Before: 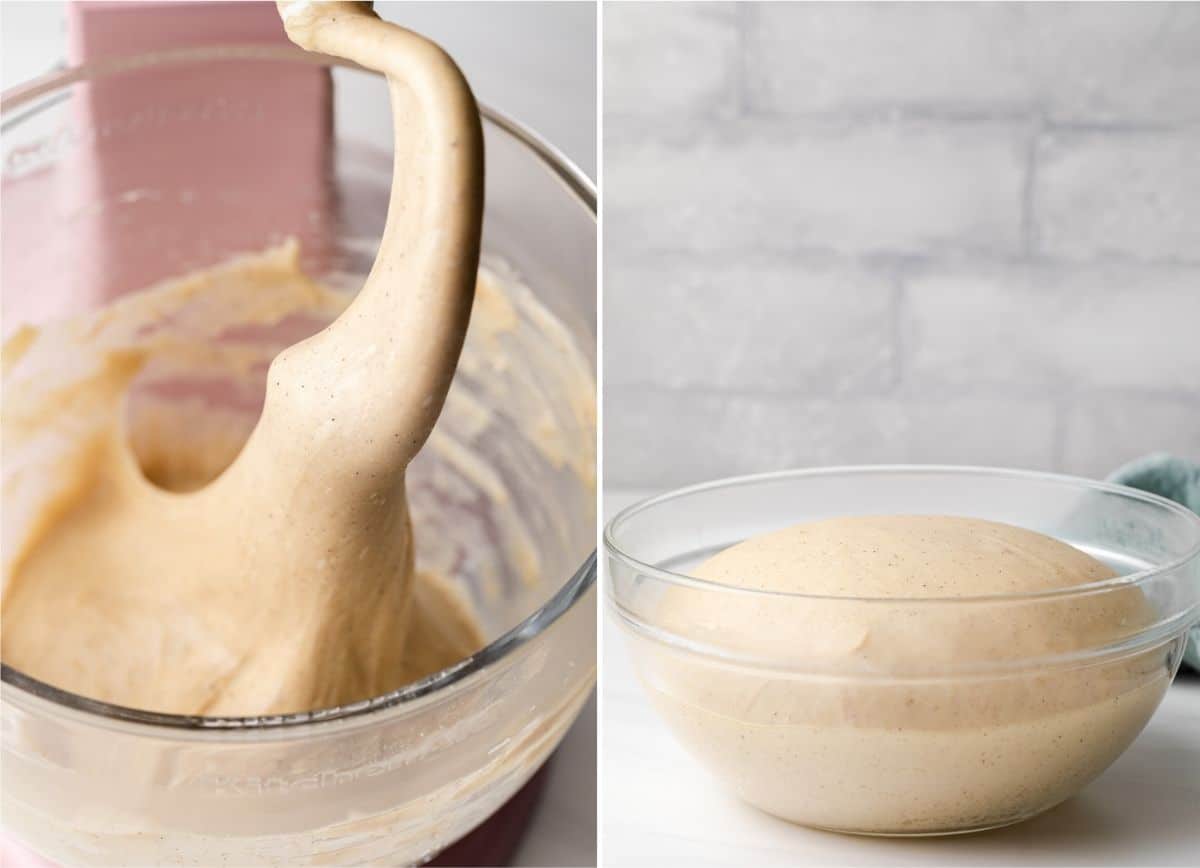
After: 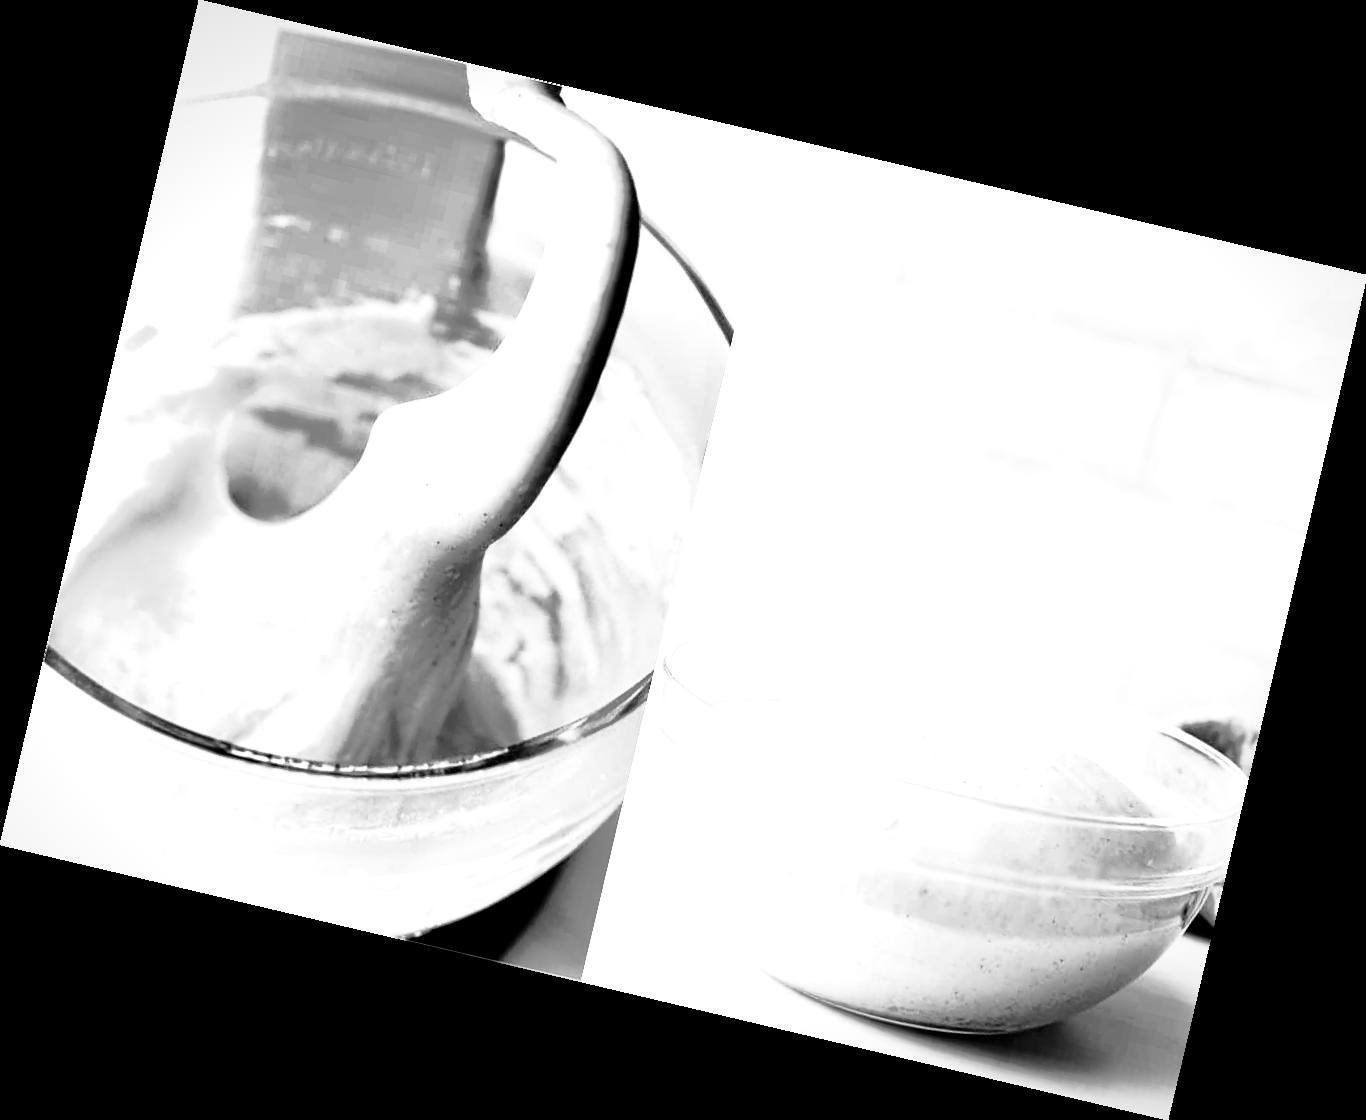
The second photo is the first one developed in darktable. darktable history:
vignetting: fall-off start 100%, brightness -0.282, width/height ratio 1.31
color balance rgb: linear chroma grading › global chroma 42%, perceptual saturation grading › global saturation 42%, perceptual brilliance grading › global brilliance 25%, global vibrance 33%
shadows and highlights: on, module defaults
base curve: curves: ch0 [(0, 0) (0.007, 0.004) (0.027, 0.03) (0.046, 0.07) (0.207, 0.54) (0.442, 0.872) (0.673, 0.972) (1, 1)], preserve colors none
rgb levels: levels [[0.034, 0.472, 0.904], [0, 0.5, 1], [0, 0.5, 1]]
white balance: emerald 1
contrast brightness saturation: contrast 0.02, brightness -1, saturation -1
rotate and perspective: rotation 13.27°, automatic cropping off
